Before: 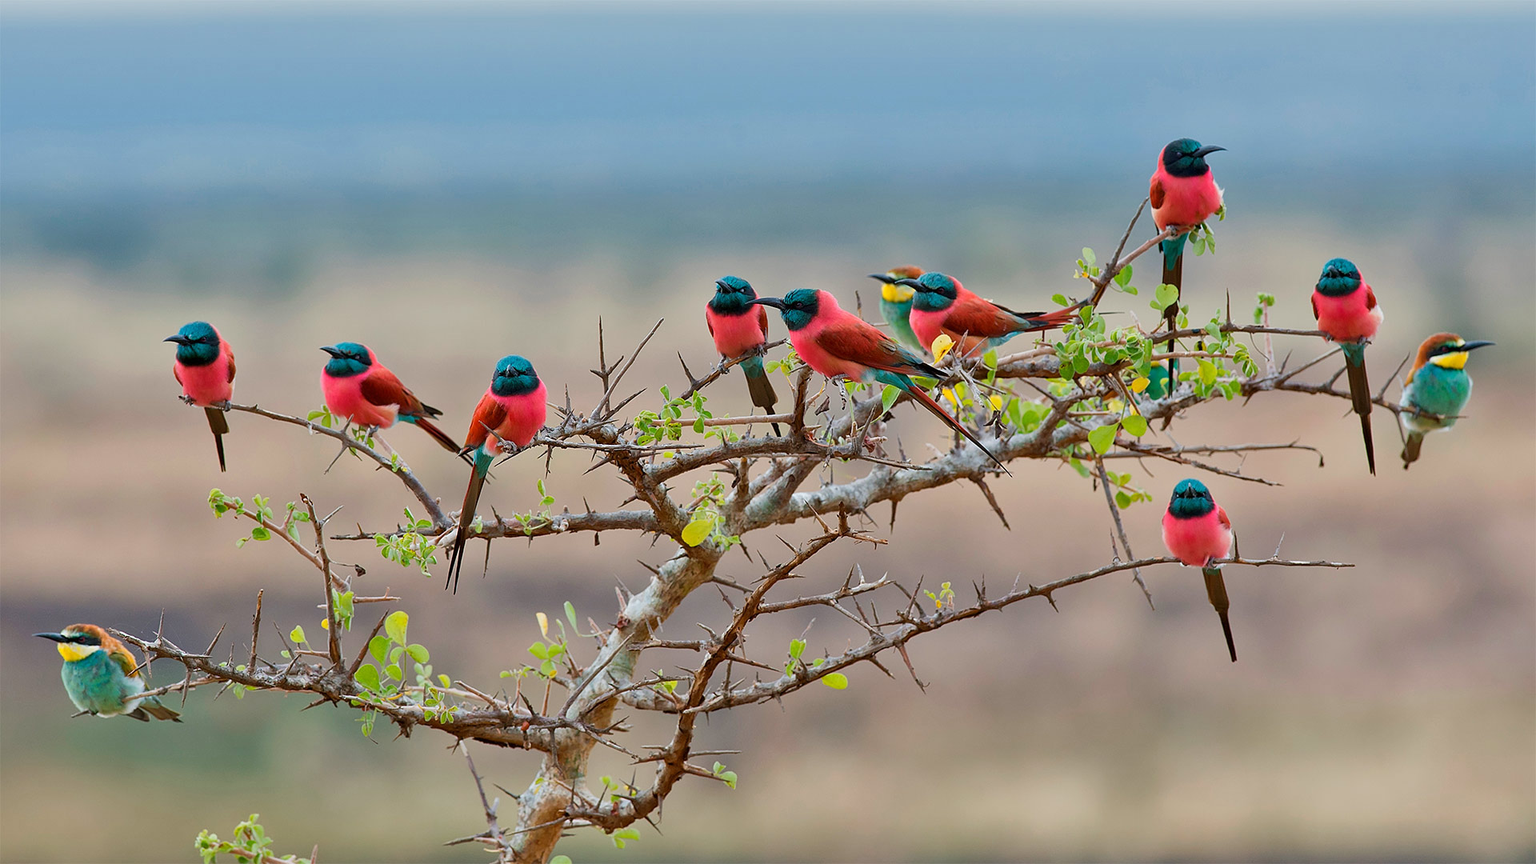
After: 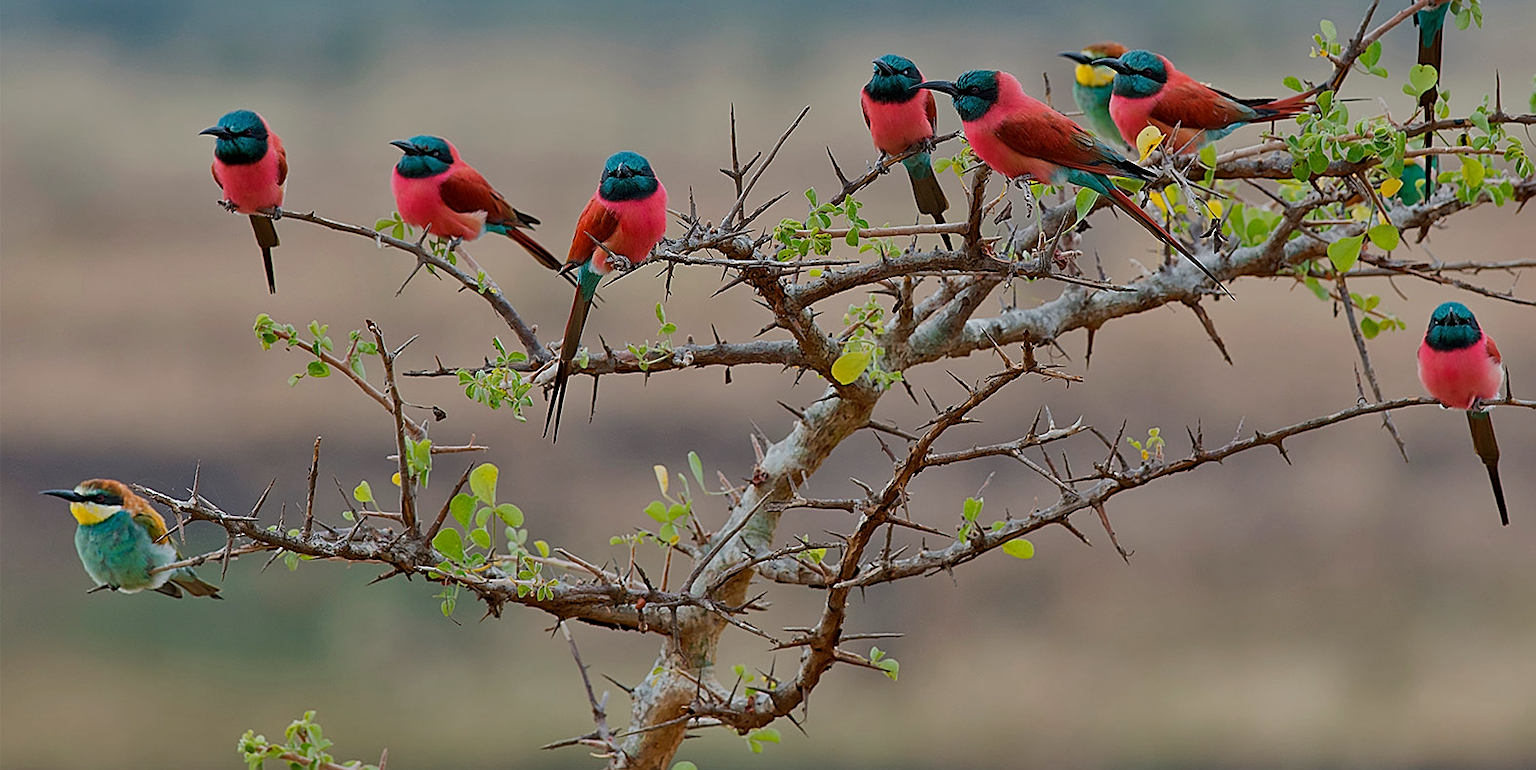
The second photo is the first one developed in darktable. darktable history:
sharpen: on, module defaults
crop: top 26.821%, right 18.005%
exposure: exposure -0.562 EV, compensate highlight preservation false
